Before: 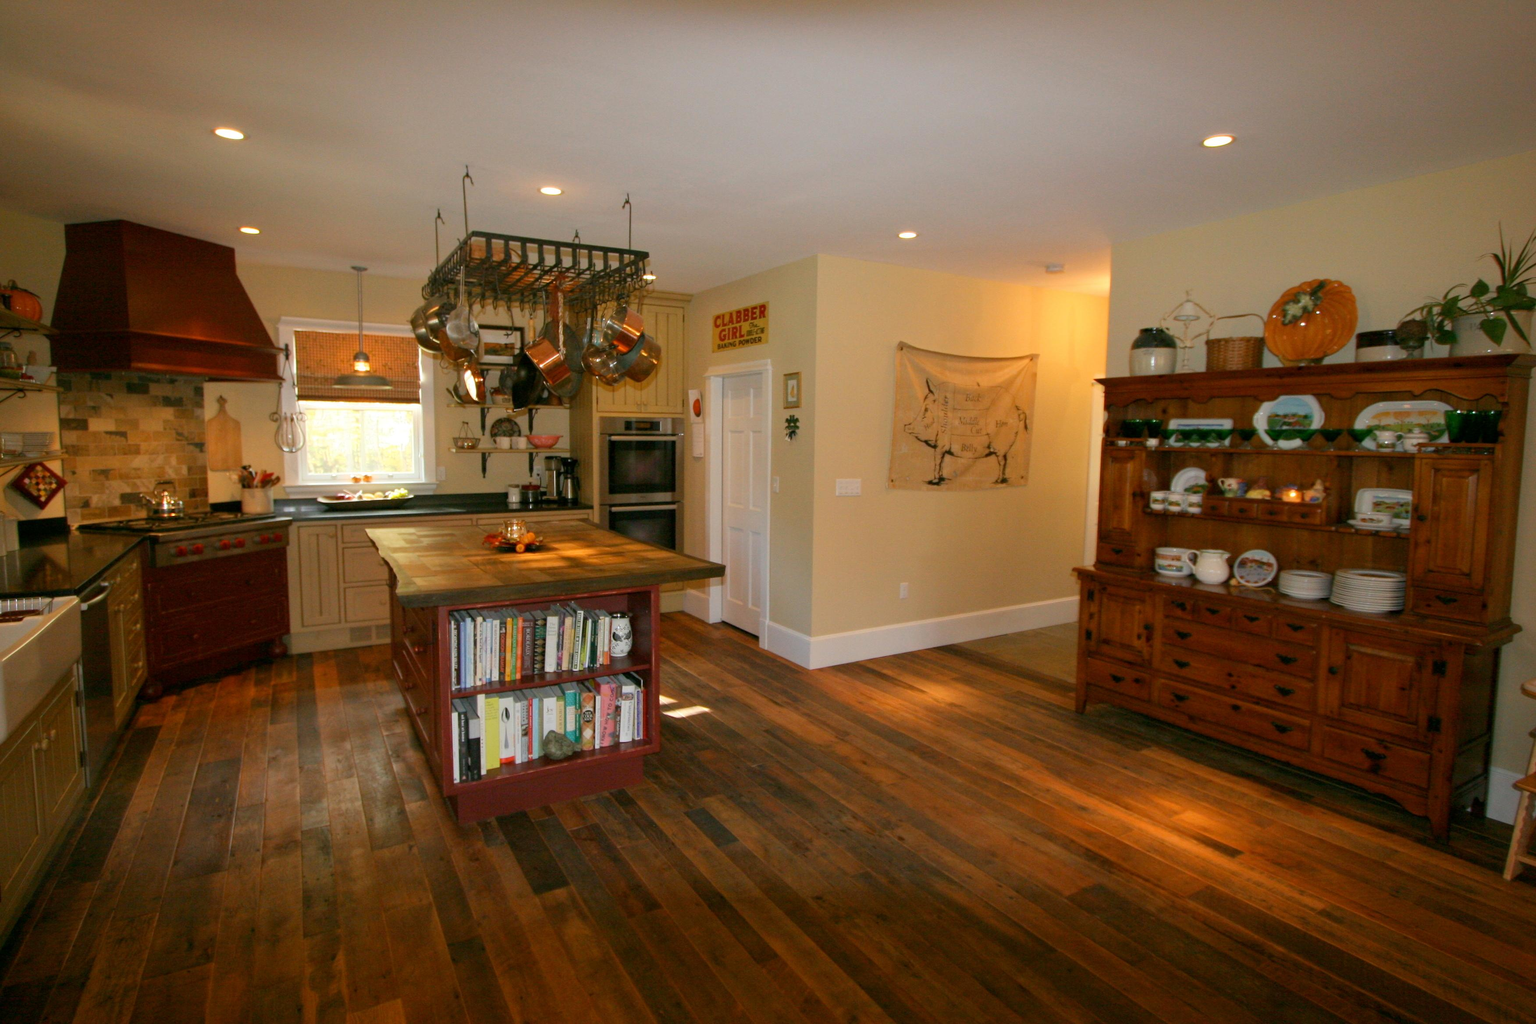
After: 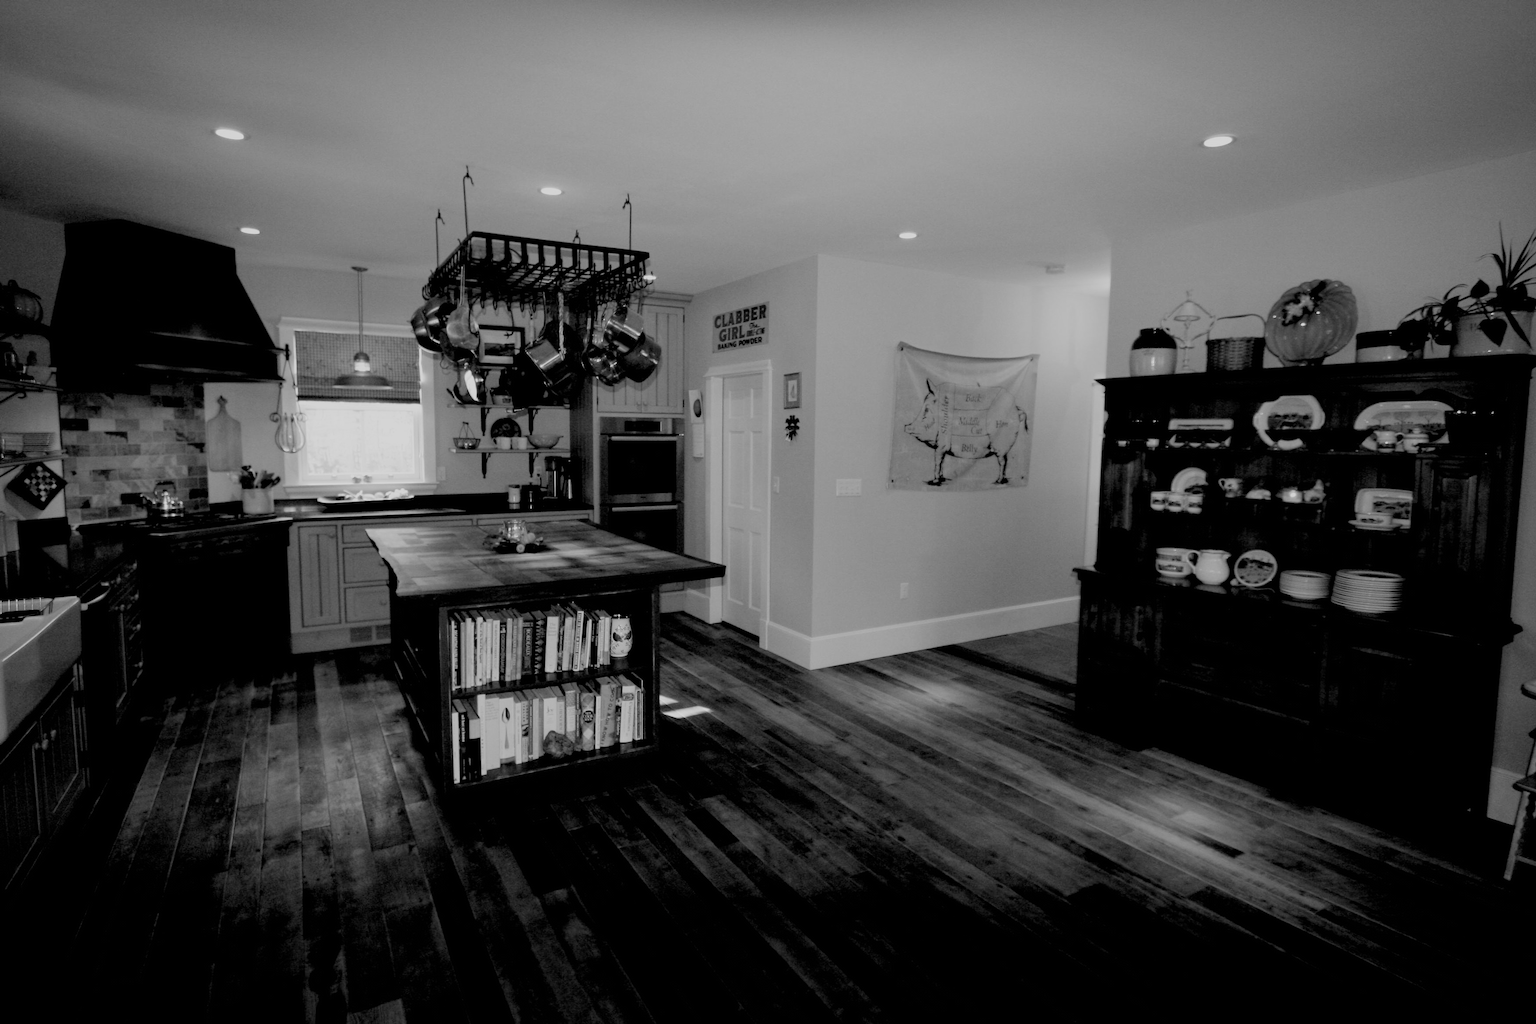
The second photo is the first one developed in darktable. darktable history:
rgb levels: levels [[0.034, 0.472, 0.904], [0, 0.5, 1], [0, 0.5, 1]]
filmic rgb: black relative exposure -7.32 EV, white relative exposure 5.09 EV, hardness 3.2
monochrome: on, module defaults
